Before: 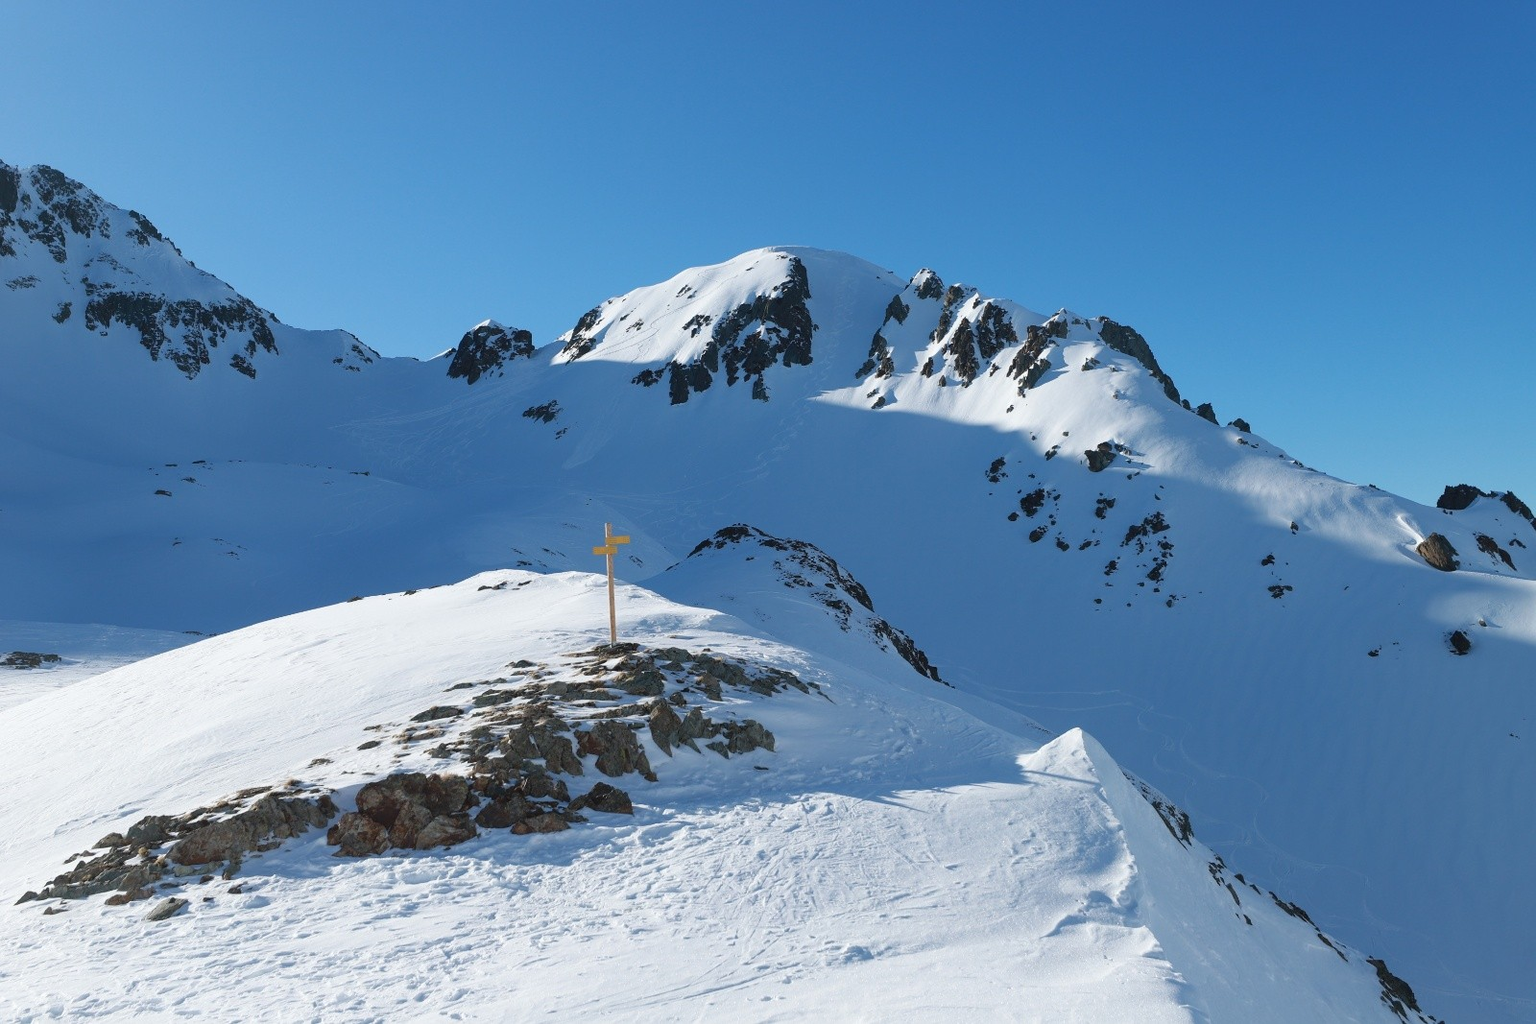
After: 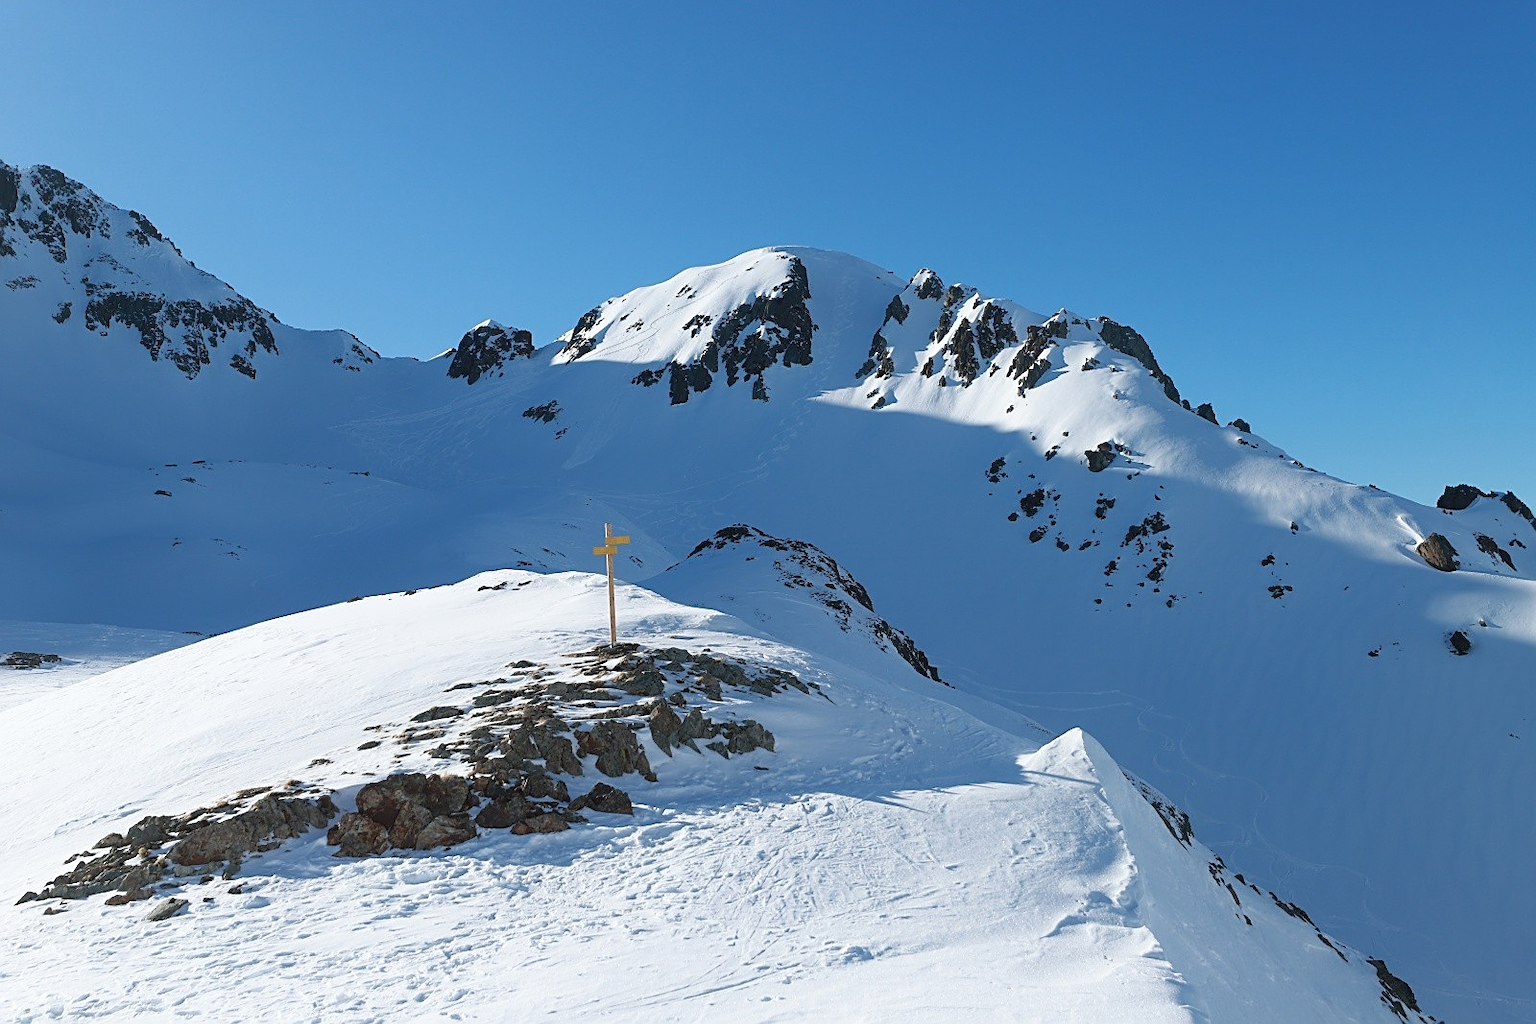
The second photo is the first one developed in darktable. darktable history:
sharpen: on, module defaults
shadows and highlights: shadows -0.667, highlights 39.93
